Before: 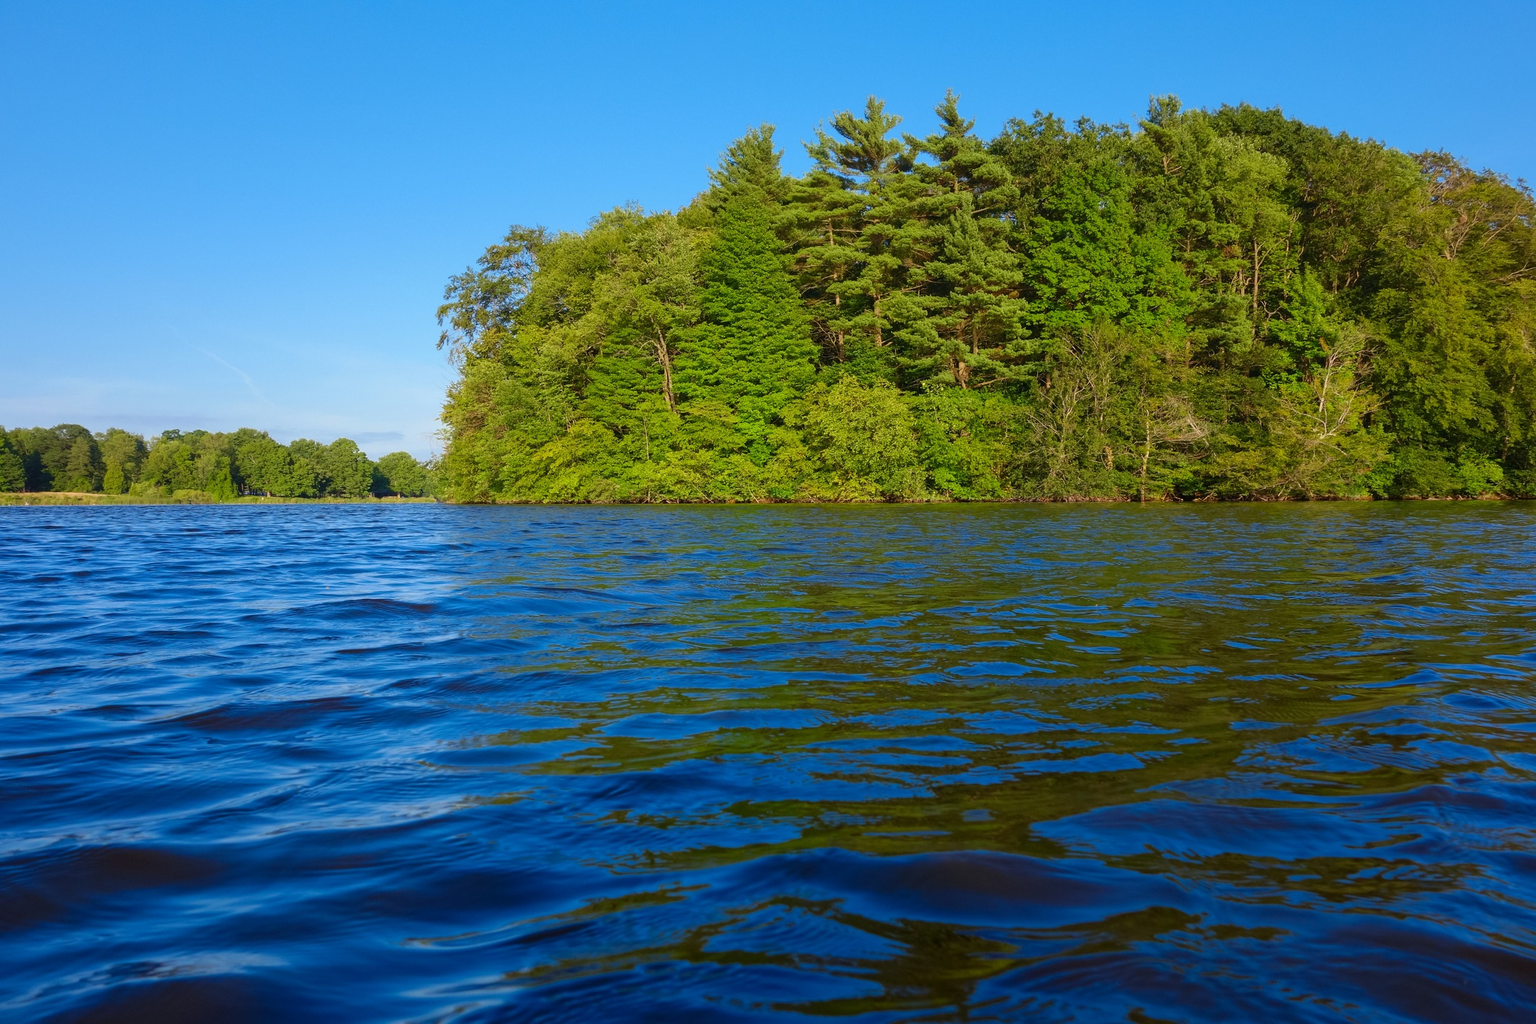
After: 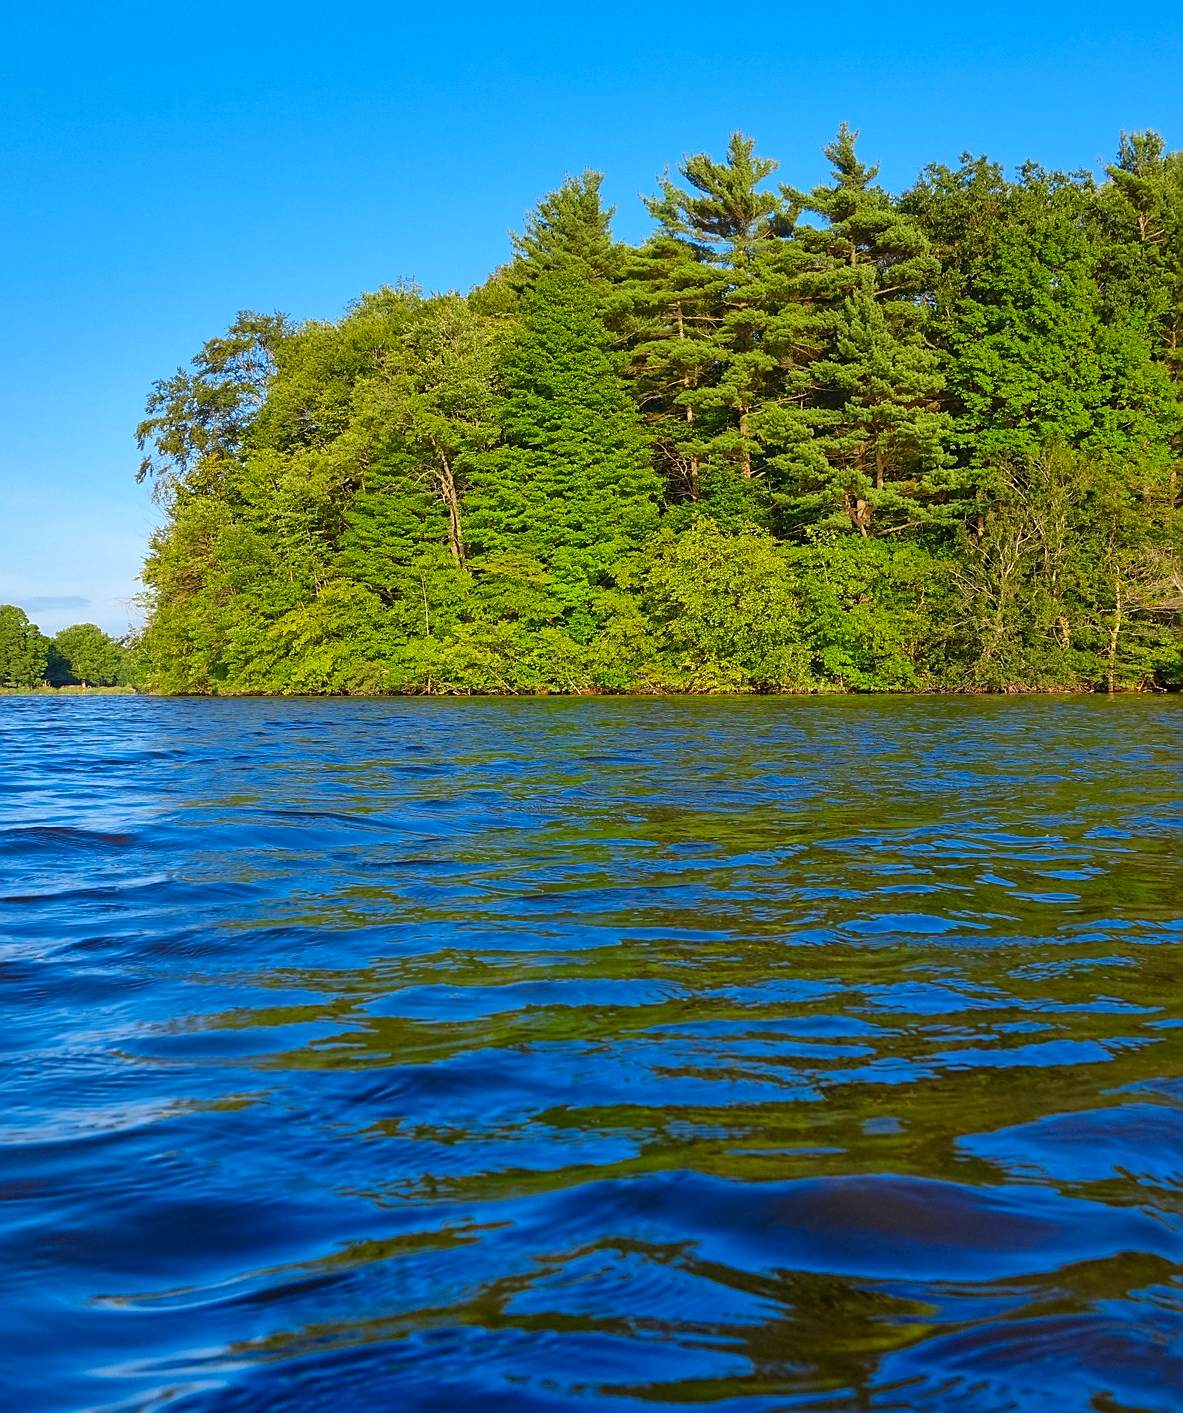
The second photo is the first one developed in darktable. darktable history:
sharpen: on, module defaults
crop: left 22.045%, right 22.143%, bottom 0.002%
exposure: black level correction 0.001, exposure 0.193 EV, compensate highlight preservation false
contrast brightness saturation: contrast 0.04, saturation 0.067
shadows and highlights: soften with gaussian
contrast equalizer: y [[0.536, 0.565, 0.581, 0.516, 0.52, 0.491], [0.5 ×6], [0.5 ×6], [0 ×6], [0 ×6]], mix -0.182
